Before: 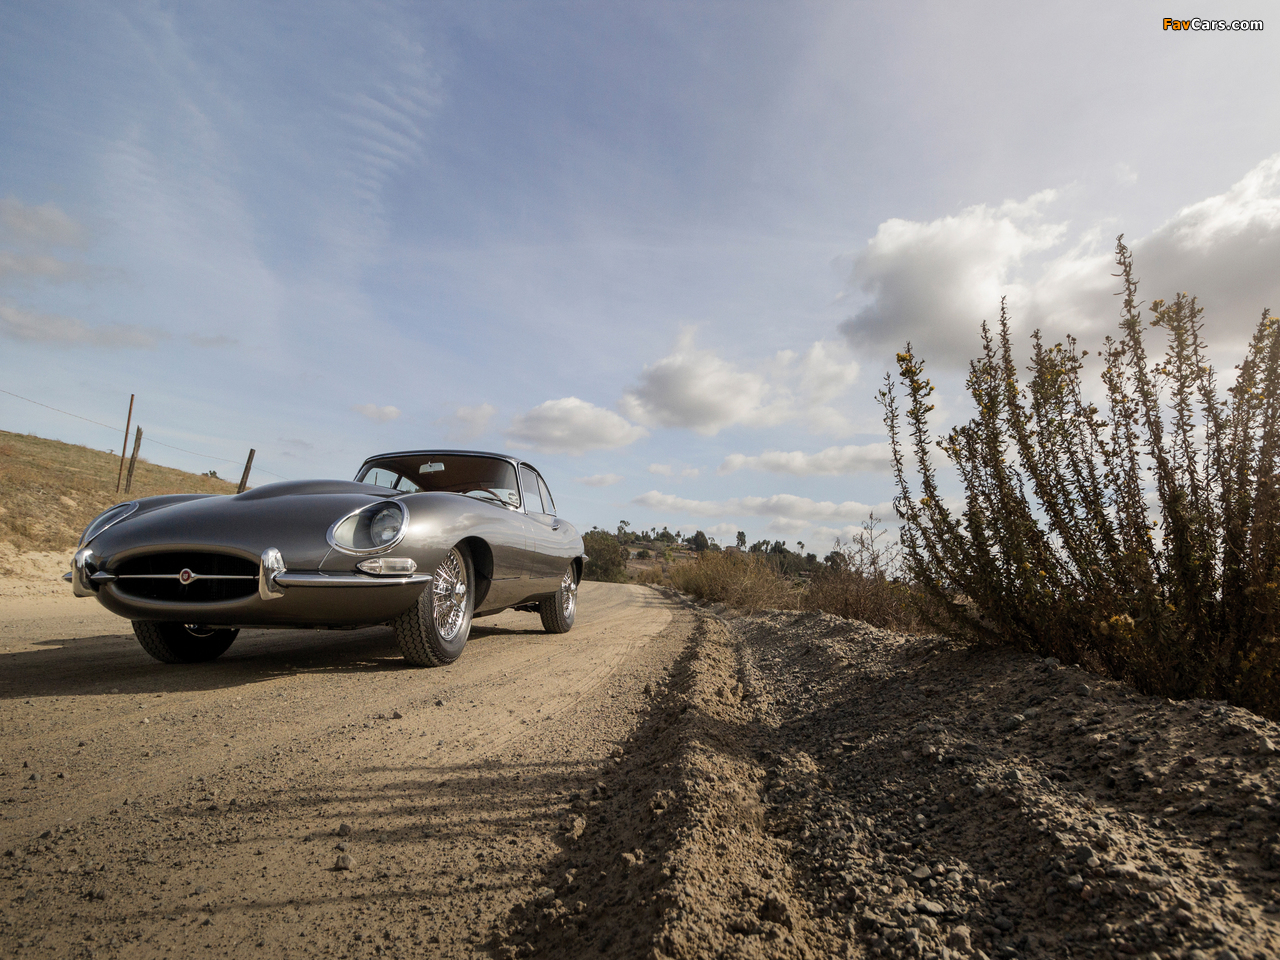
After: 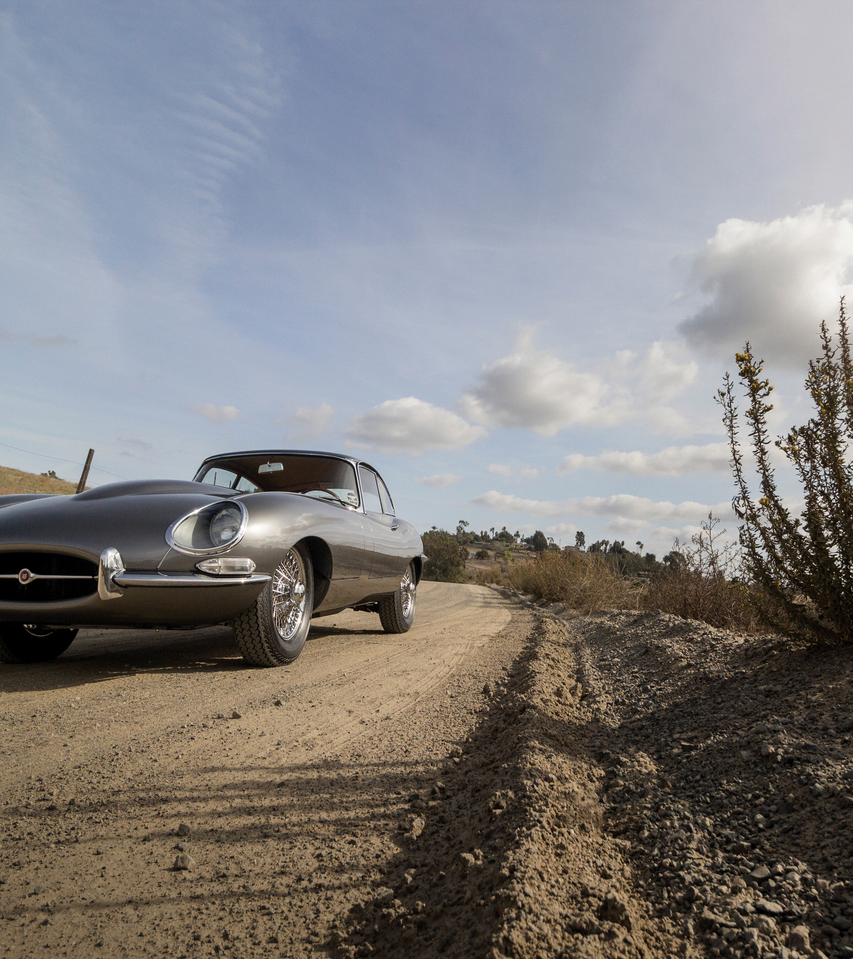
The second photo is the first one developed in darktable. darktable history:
color balance: contrast -0.5%
base curve: preserve colors none
crop and rotate: left 12.648%, right 20.685%
